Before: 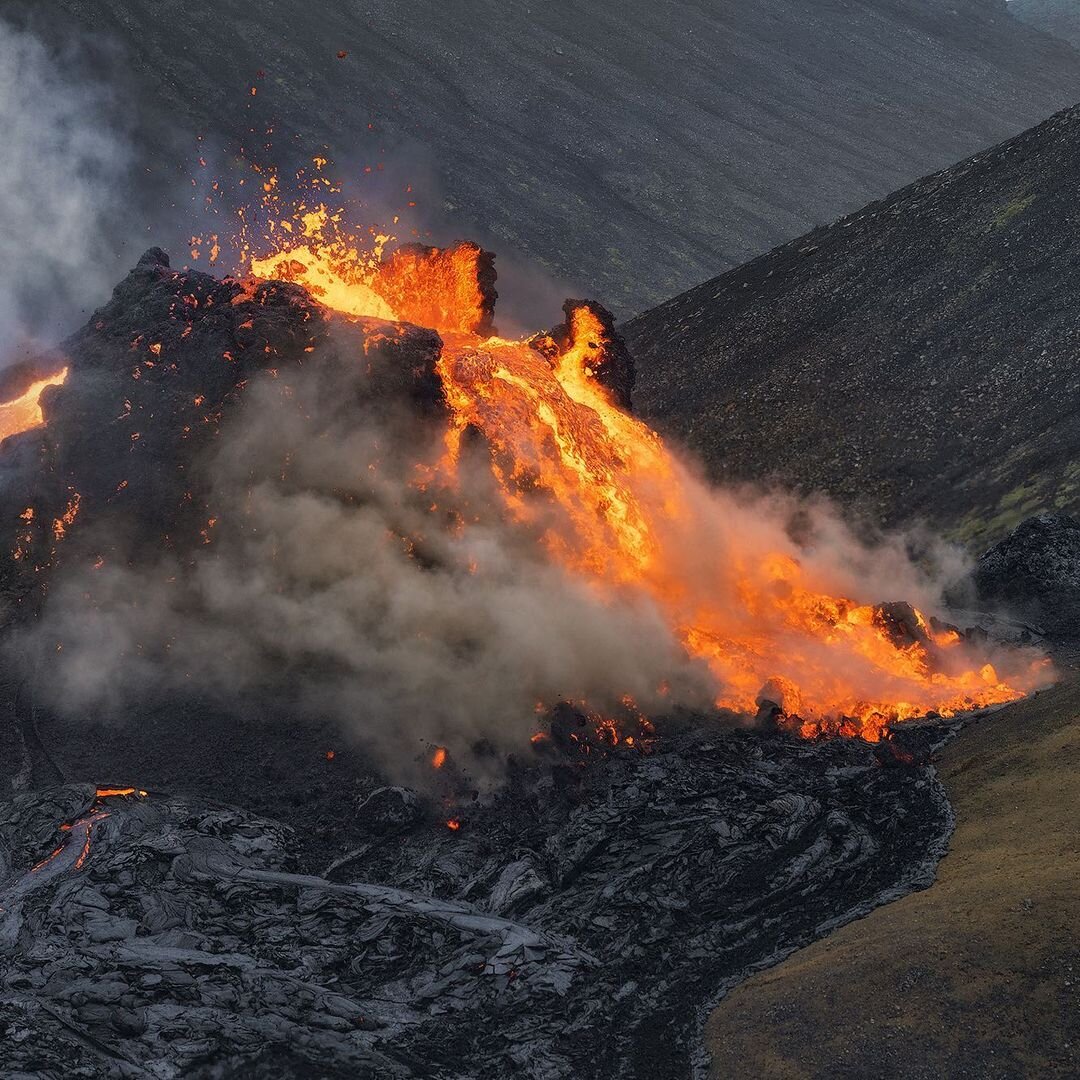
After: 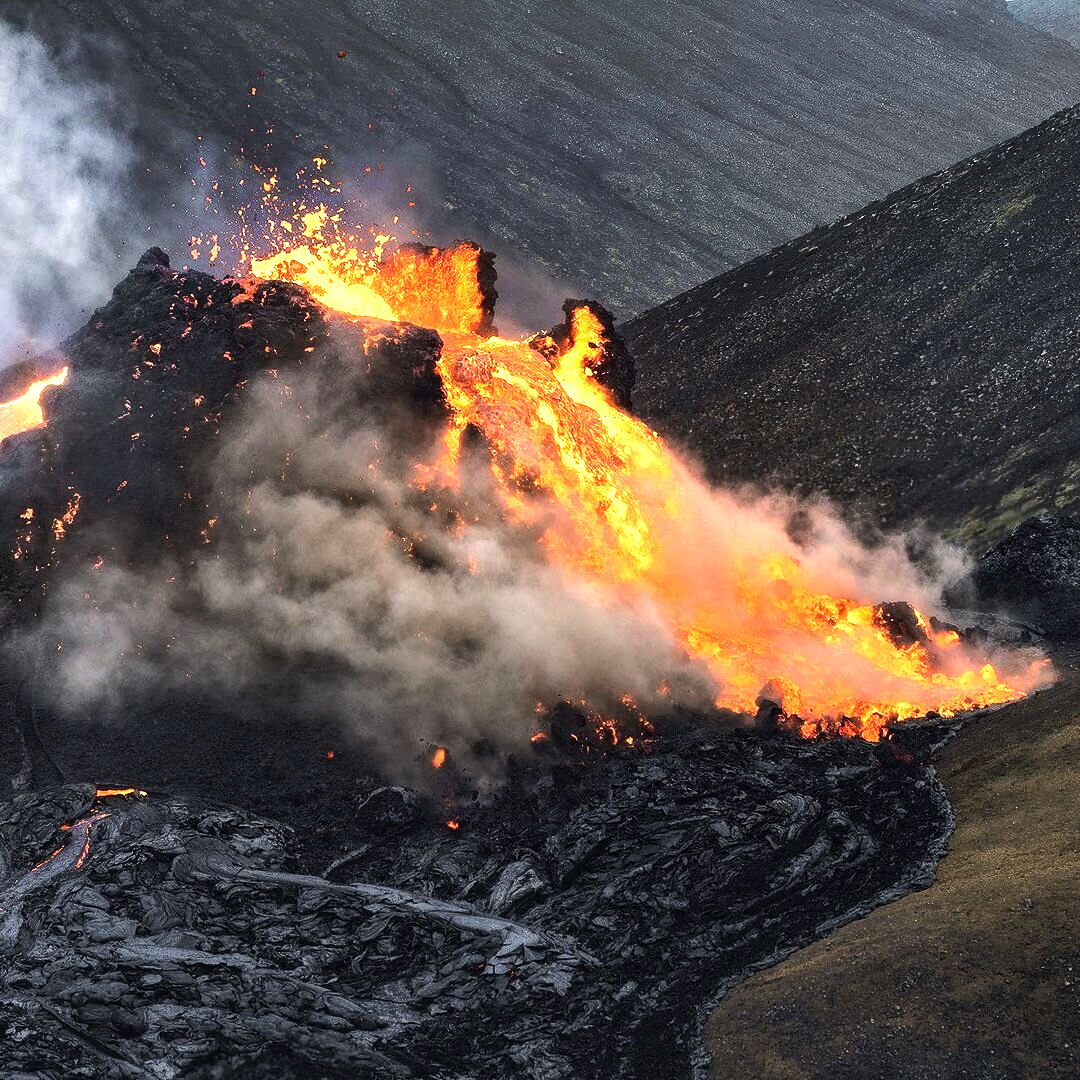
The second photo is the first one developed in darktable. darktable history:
exposure: exposure 0.506 EV, compensate highlight preservation false
tone equalizer: -8 EV -1.12 EV, -7 EV -1.02 EV, -6 EV -0.835 EV, -5 EV -0.55 EV, -3 EV 0.595 EV, -2 EV 0.844 EV, -1 EV 1 EV, +0 EV 1.08 EV, edges refinement/feathering 500, mask exposure compensation -1.57 EV, preserve details no
